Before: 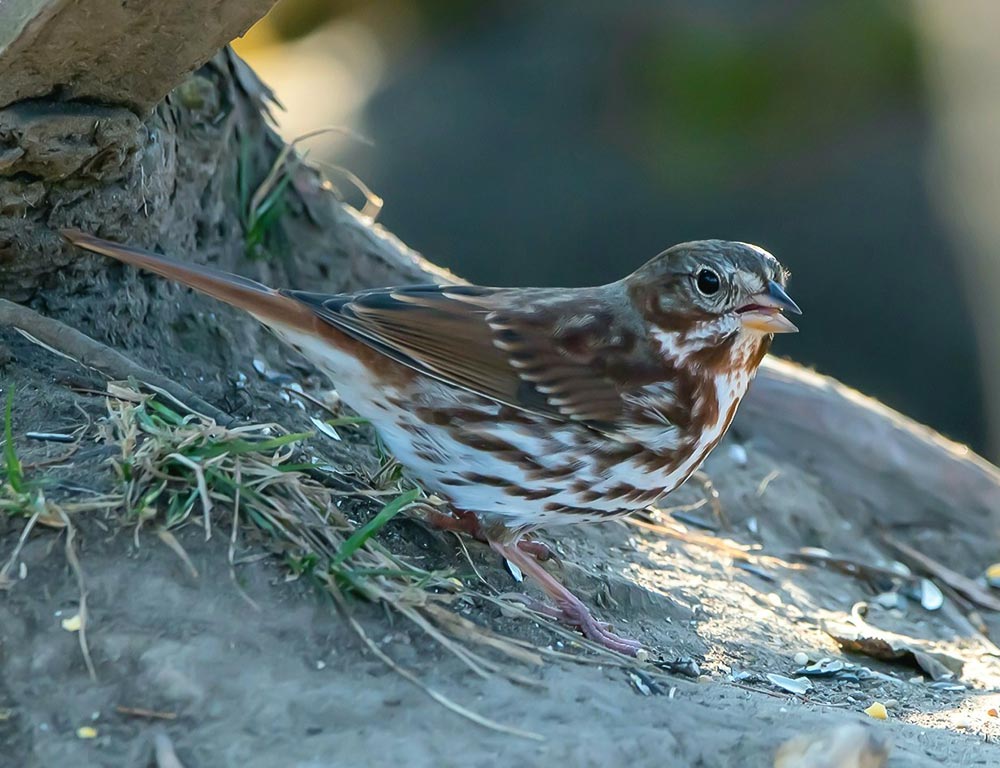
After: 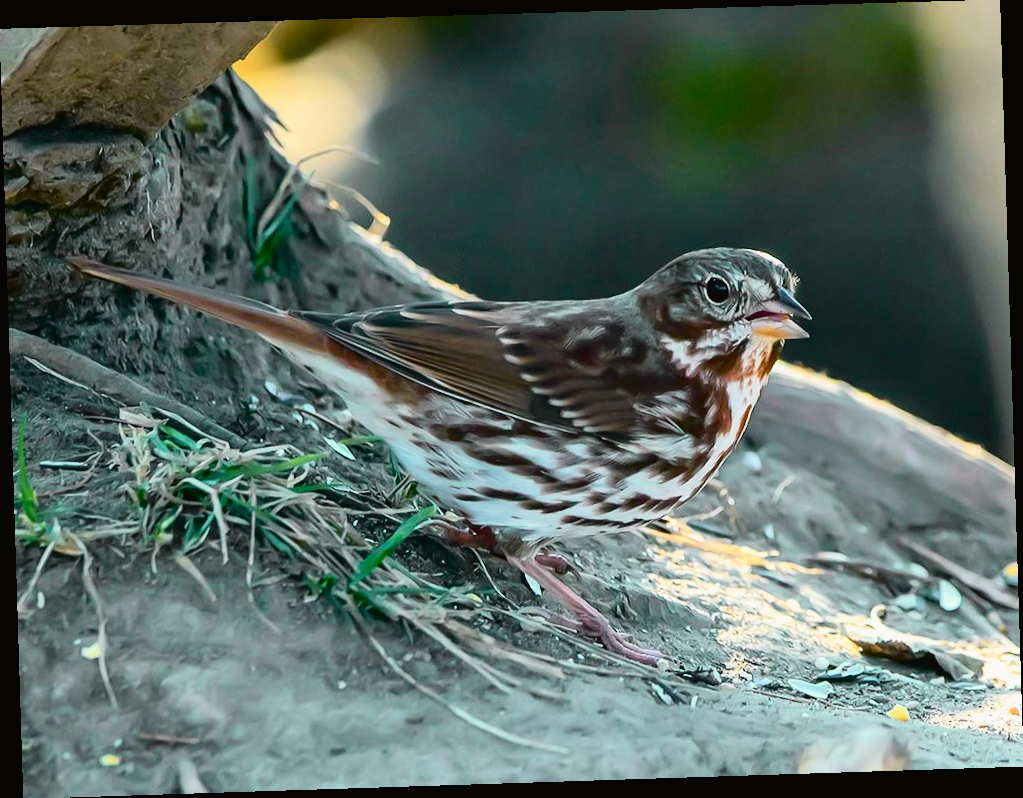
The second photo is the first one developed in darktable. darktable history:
rotate and perspective: rotation -1.77°, lens shift (horizontal) 0.004, automatic cropping off
tone curve: curves: ch0 [(0, 0.014) (0.17, 0.099) (0.398, 0.423) (0.725, 0.828) (0.872, 0.918) (1, 0.981)]; ch1 [(0, 0) (0.402, 0.36) (0.489, 0.491) (0.5, 0.503) (0.515, 0.52) (0.545, 0.572) (0.615, 0.662) (0.701, 0.725) (1, 1)]; ch2 [(0, 0) (0.42, 0.458) (0.485, 0.499) (0.503, 0.503) (0.531, 0.542) (0.561, 0.594) (0.644, 0.694) (0.717, 0.753) (1, 0.991)], color space Lab, independent channels
